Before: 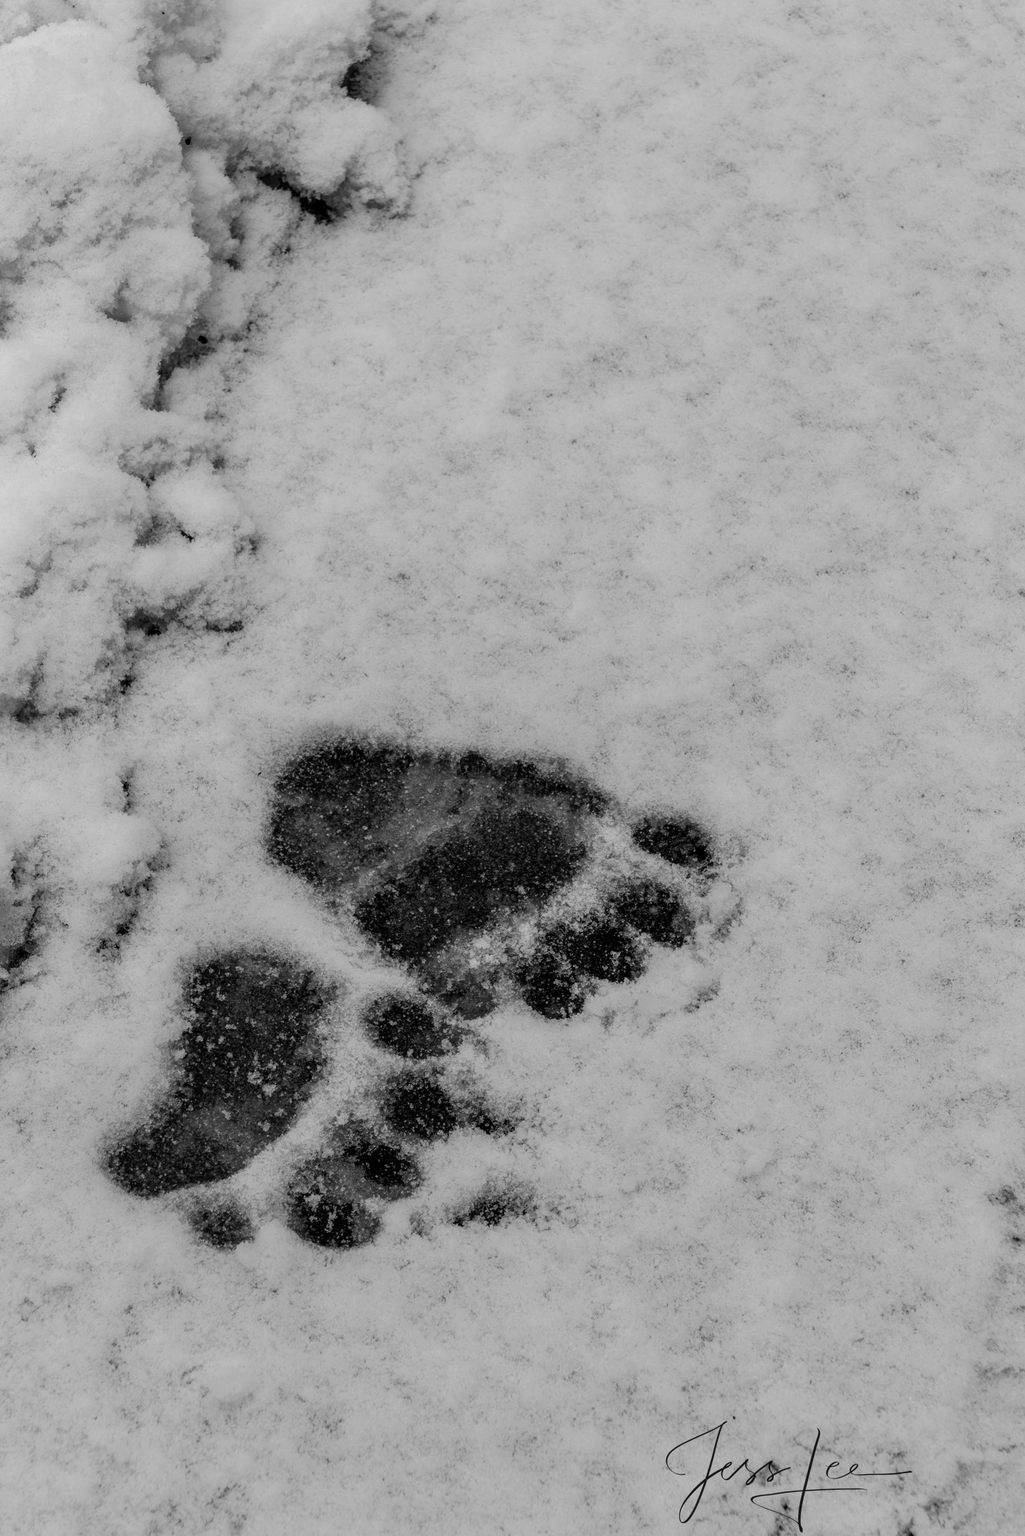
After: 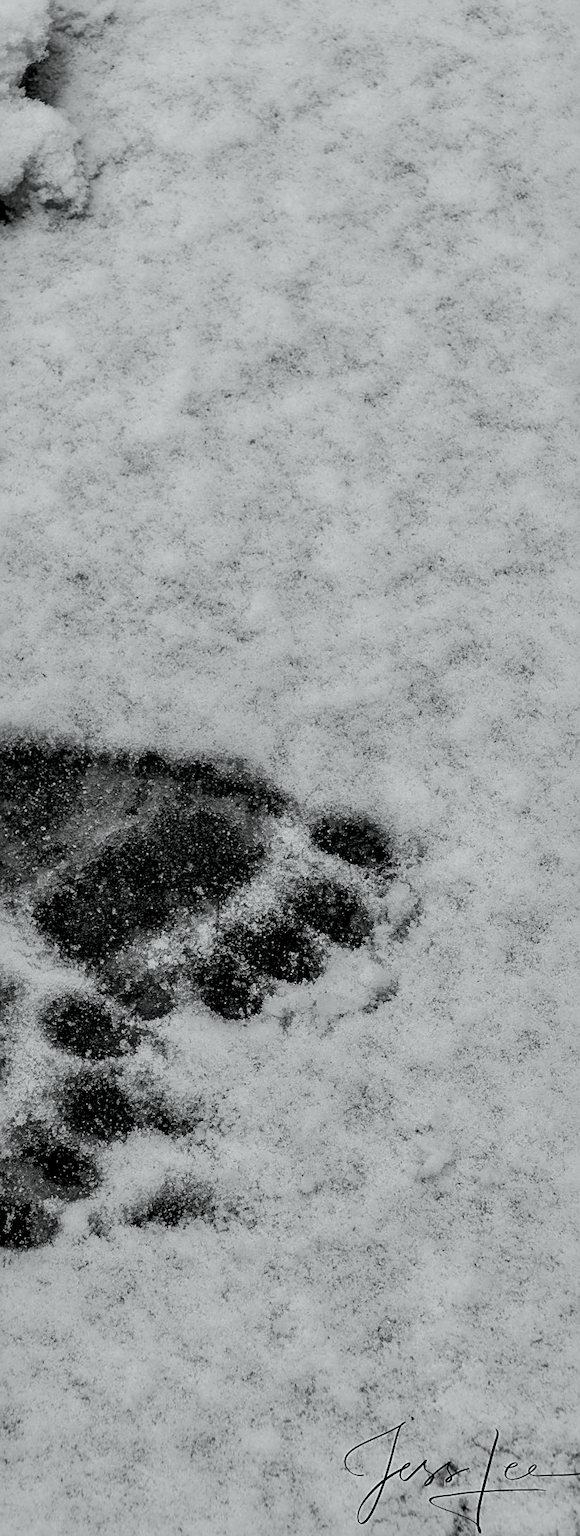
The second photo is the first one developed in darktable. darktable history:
crop: left 31.458%, top 0%, right 11.876%
sharpen: on, module defaults
local contrast: mode bilateral grid, contrast 20, coarseness 50, detail 179%, midtone range 0.2
white balance: red 0.978, blue 0.999
